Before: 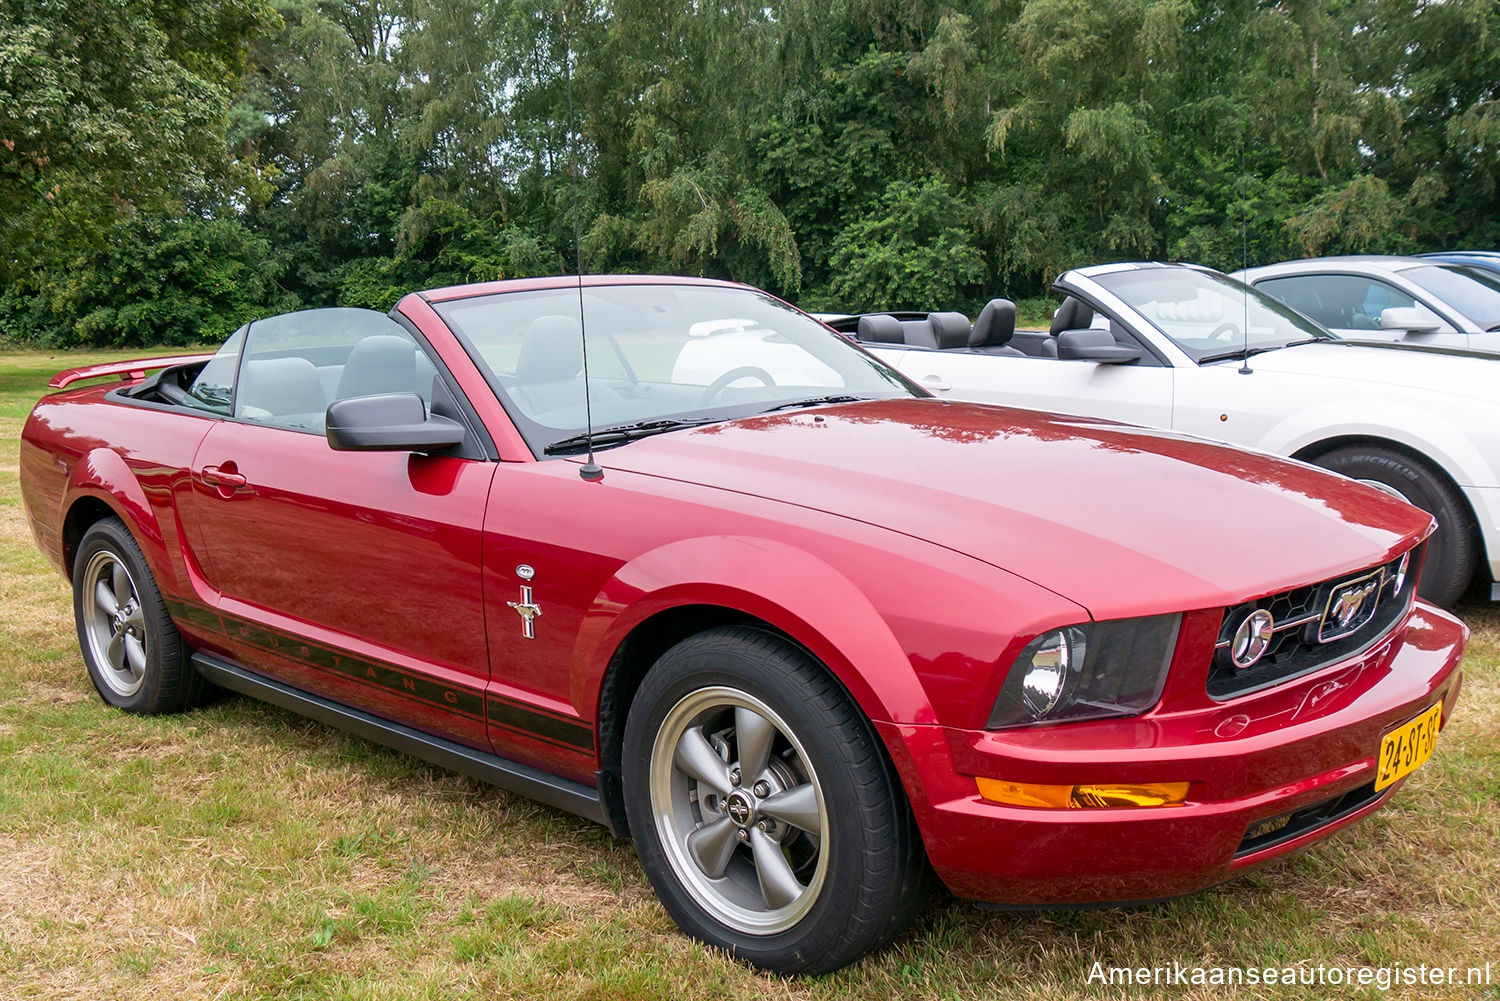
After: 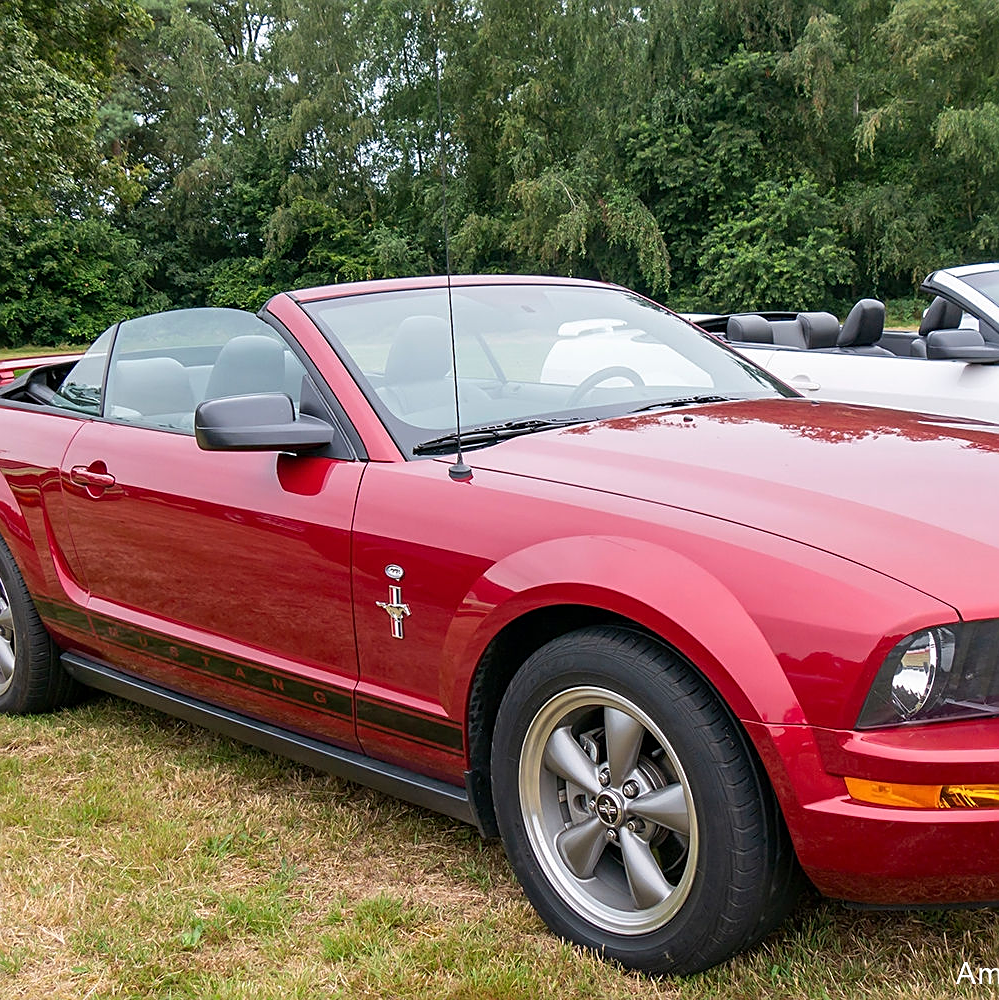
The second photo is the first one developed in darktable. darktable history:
sharpen: on, module defaults
crop and rotate: left 8.786%, right 24.548%
